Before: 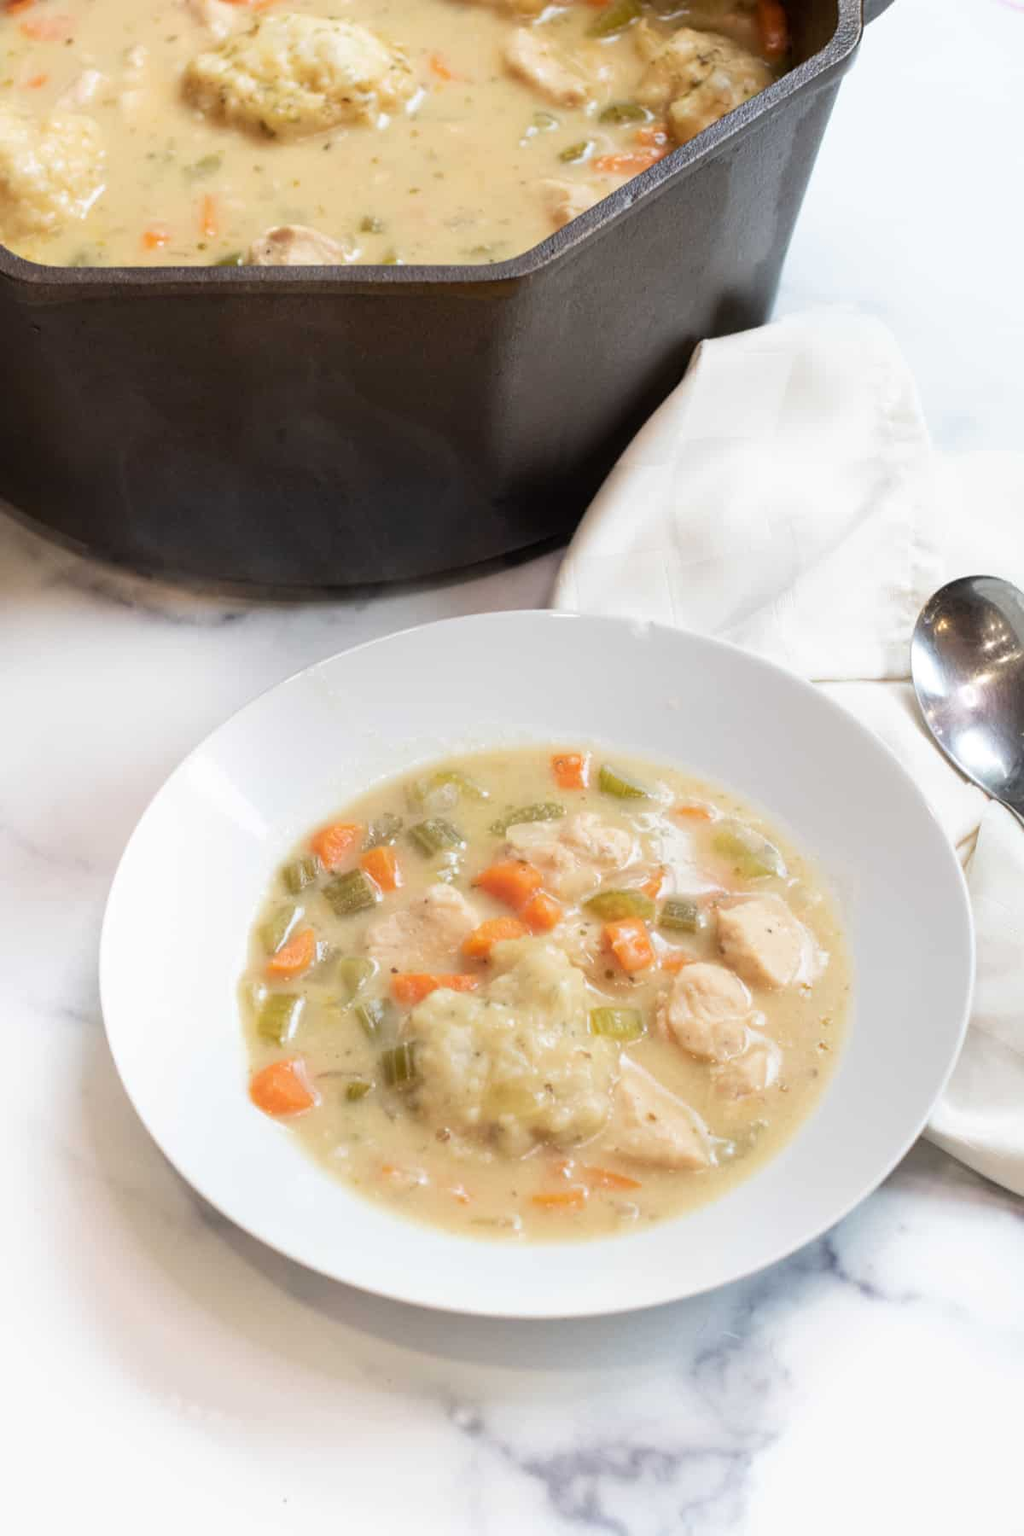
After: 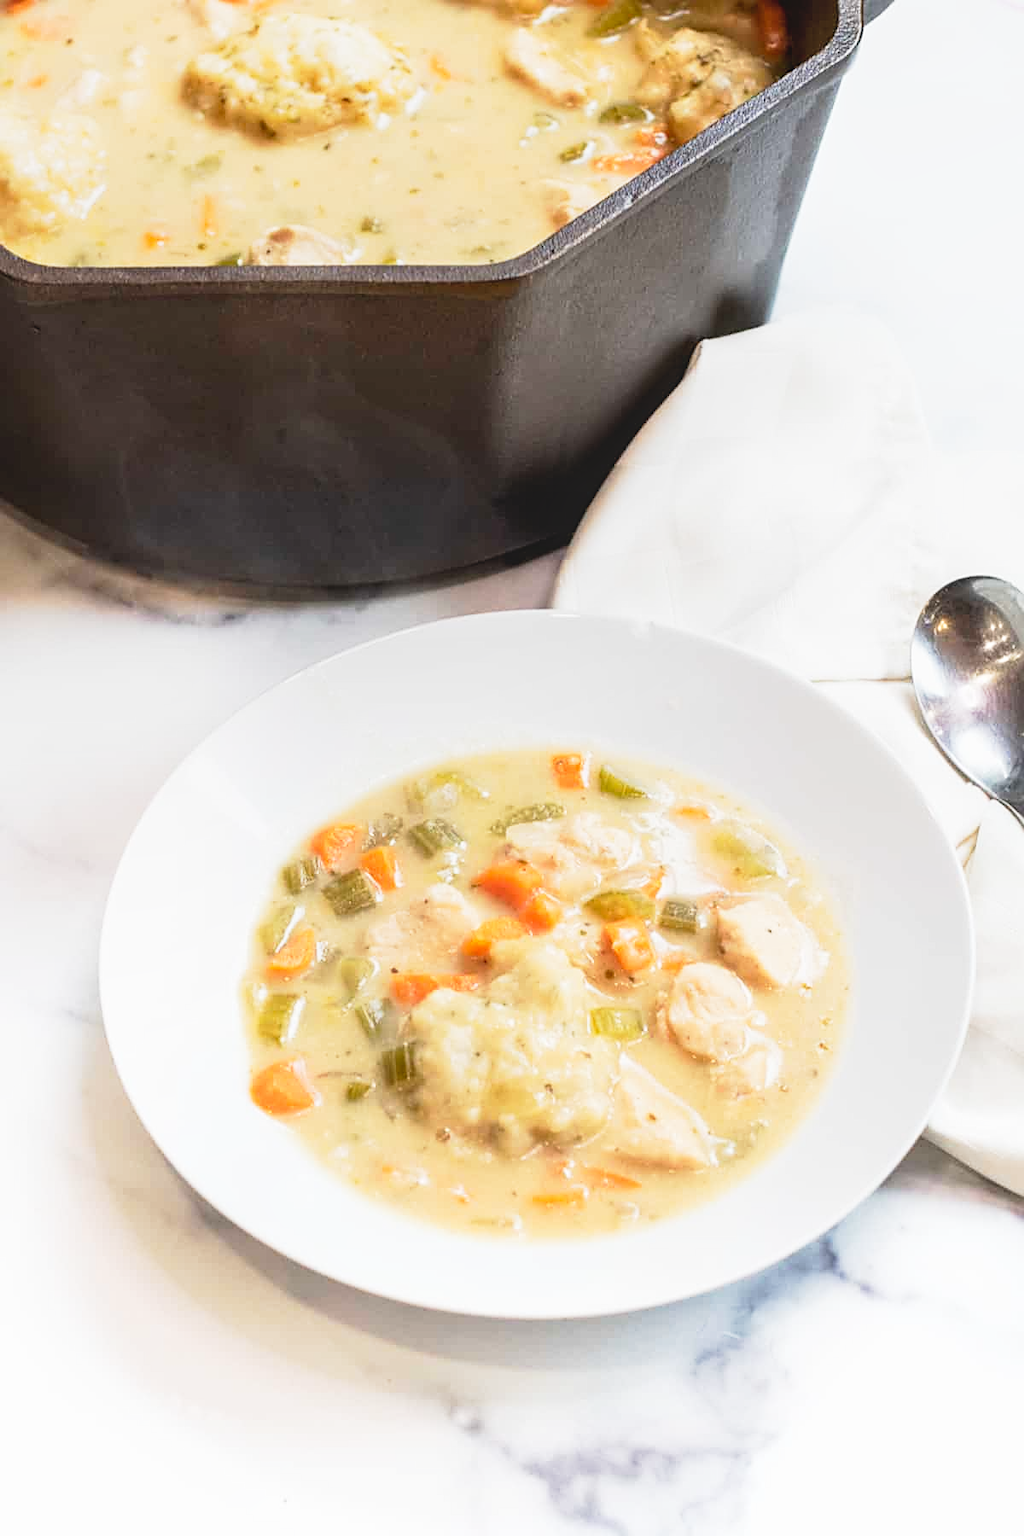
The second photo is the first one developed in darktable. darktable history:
sharpen: on, module defaults
local contrast: detail 109%
tone curve: curves: ch0 [(0, 0) (0.051, 0.027) (0.096, 0.071) (0.241, 0.247) (0.455, 0.52) (0.594, 0.692) (0.715, 0.845) (0.84, 0.936) (1, 1)]; ch1 [(0, 0) (0.1, 0.038) (0.318, 0.243) (0.399, 0.351) (0.478, 0.469) (0.499, 0.499) (0.534, 0.549) (0.565, 0.605) (0.601, 0.644) (0.666, 0.701) (1, 1)]; ch2 [(0, 0) (0.453, 0.45) (0.479, 0.483) (0.504, 0.499) (0.52, 0.508) (0.561, 0.573) (0.592, 0.617) (0.824, 0.815) (1, 1)], preserve colors none
